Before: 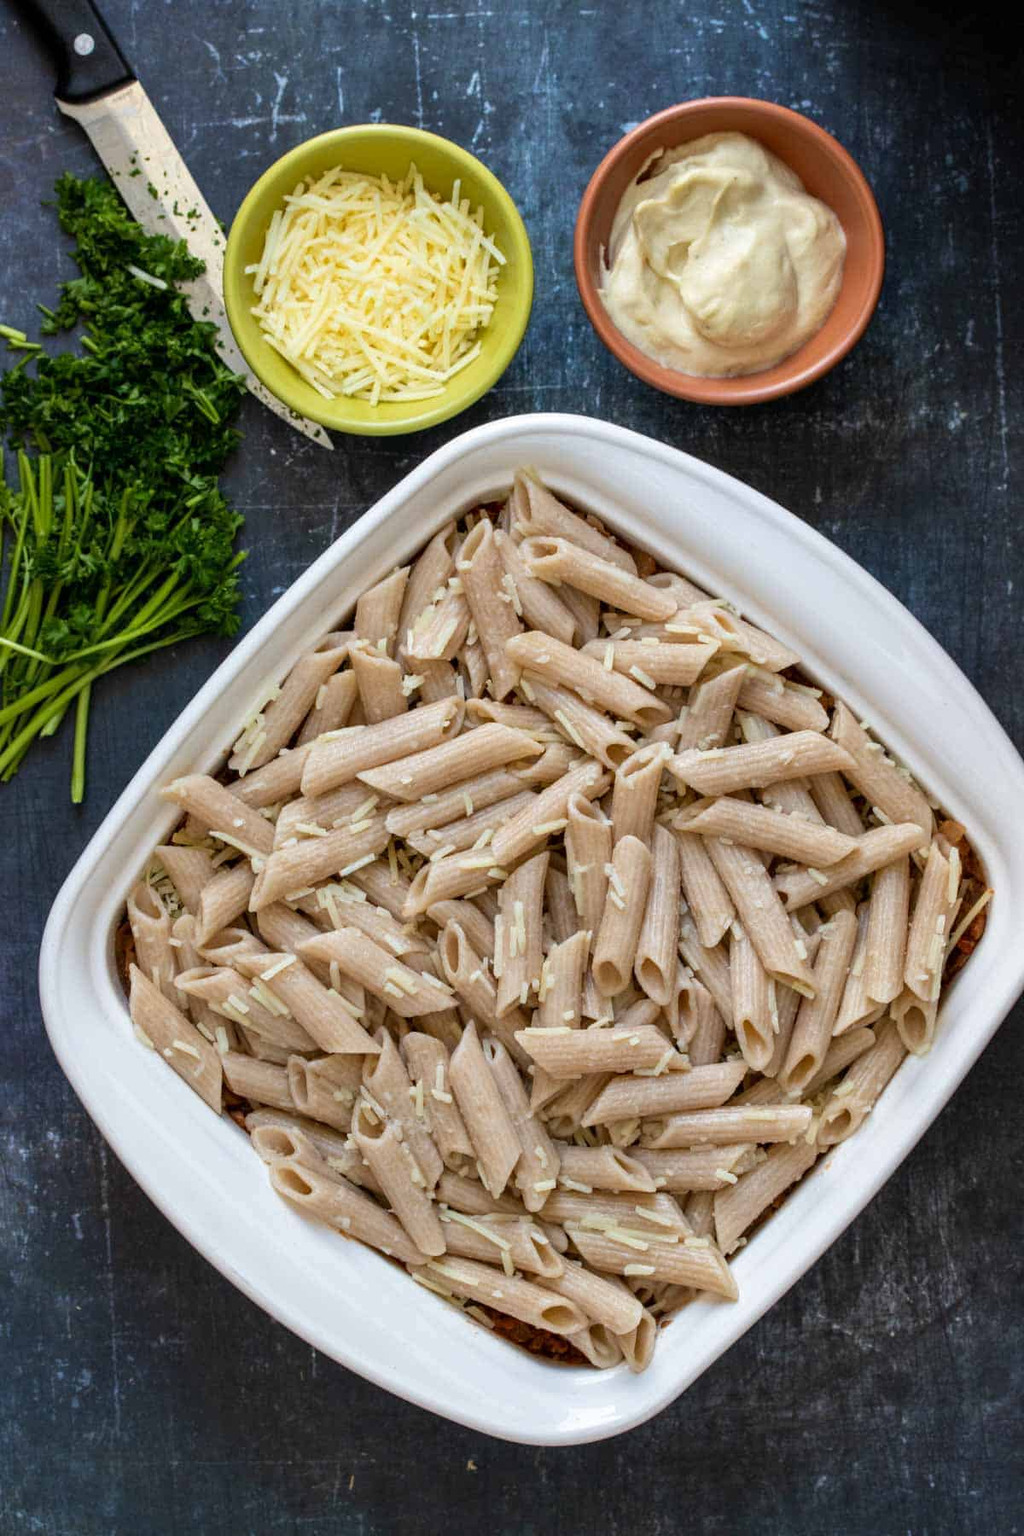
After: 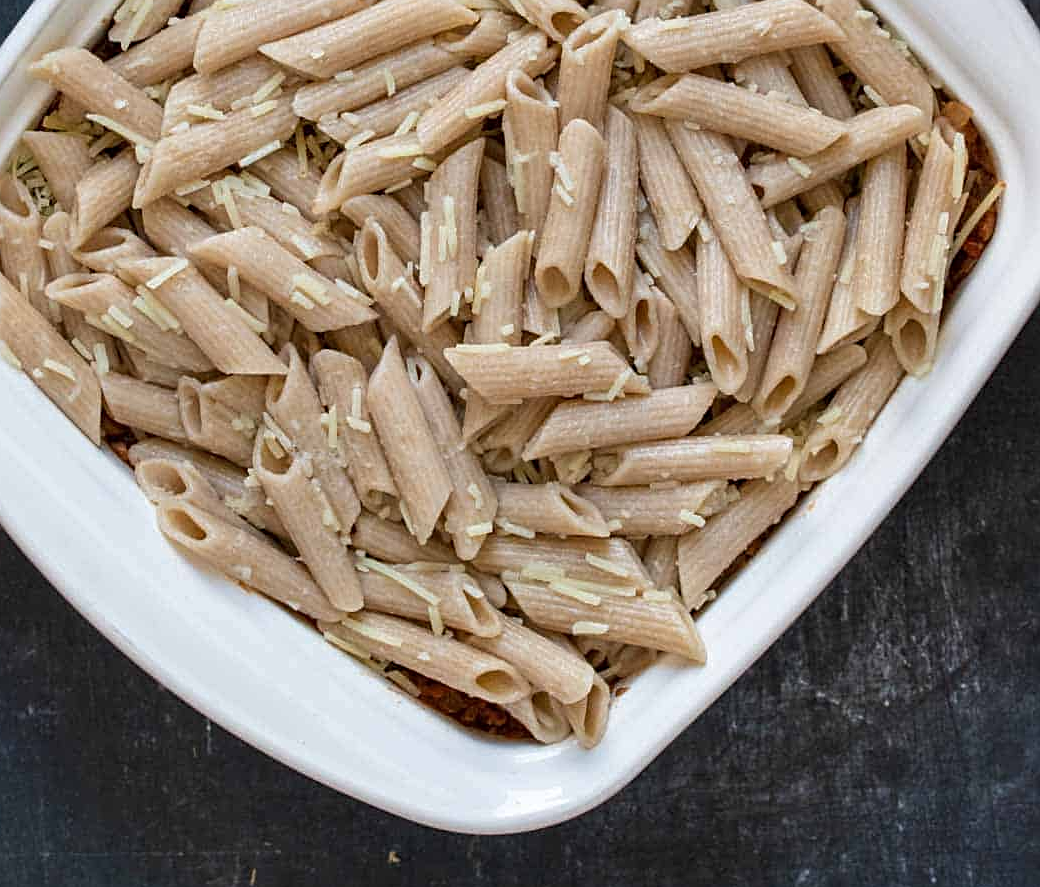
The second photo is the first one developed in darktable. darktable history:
crop and rotate: left 13.323%, top 47.825%, bottom 2.857%
sharpen: on, module defaults
